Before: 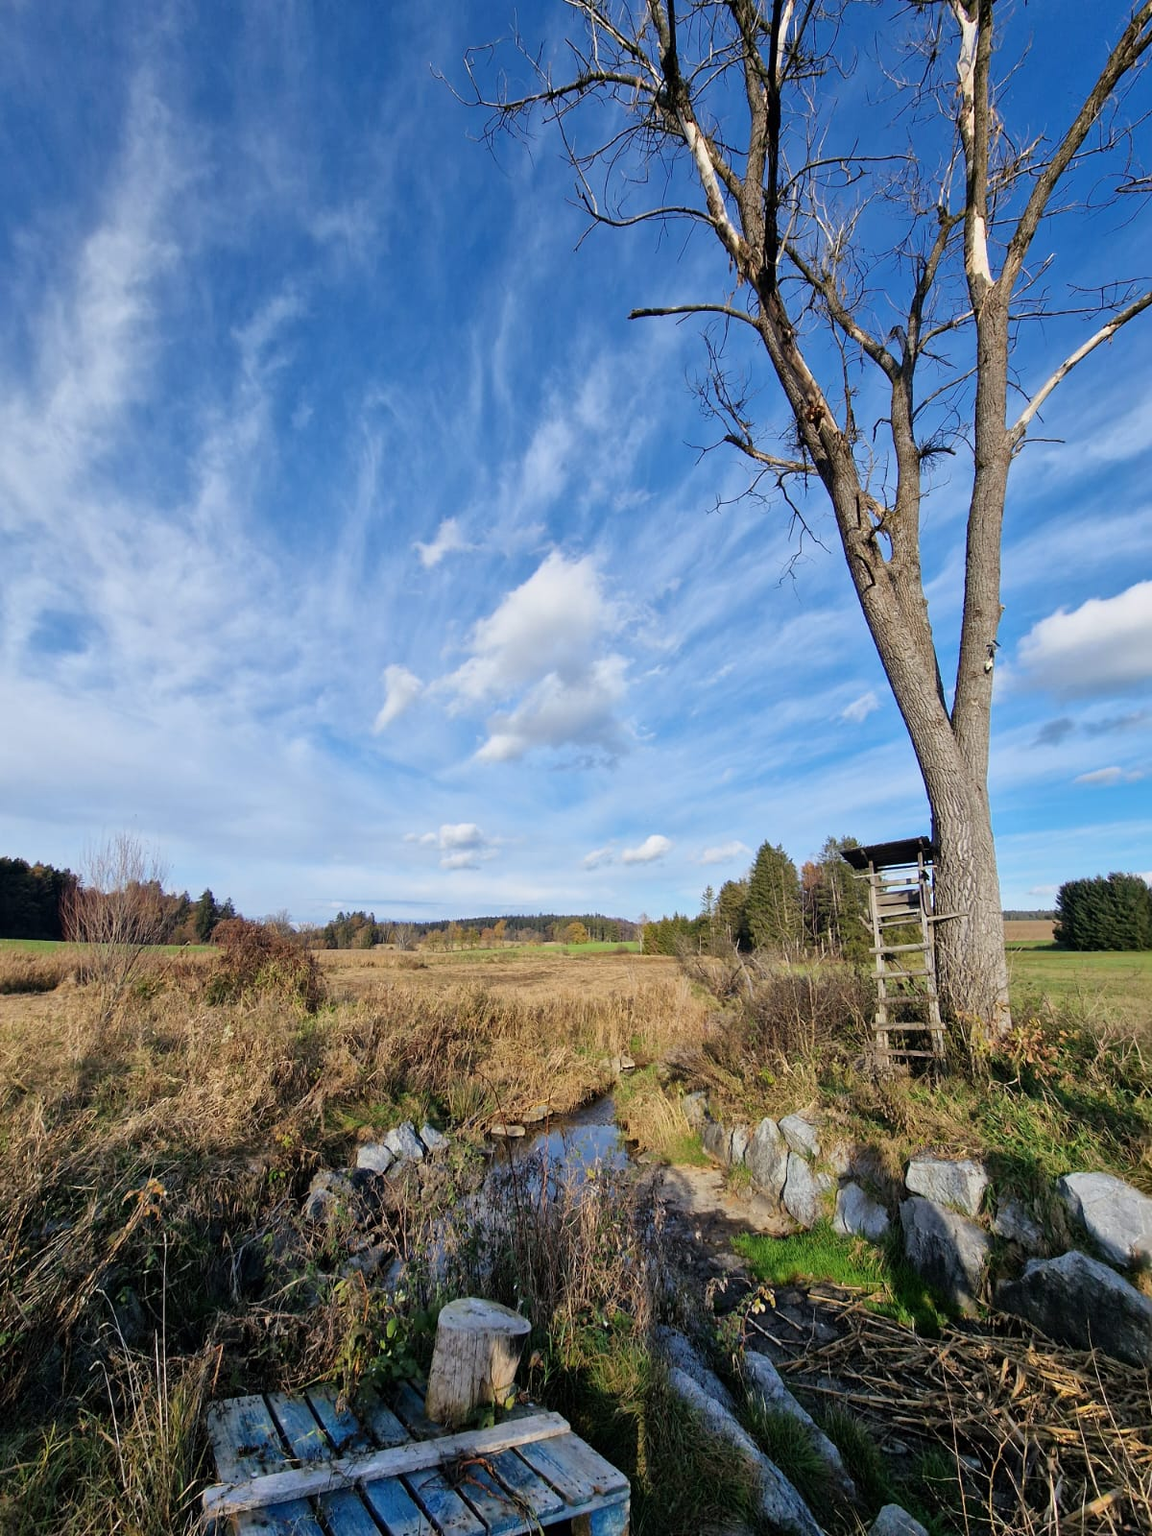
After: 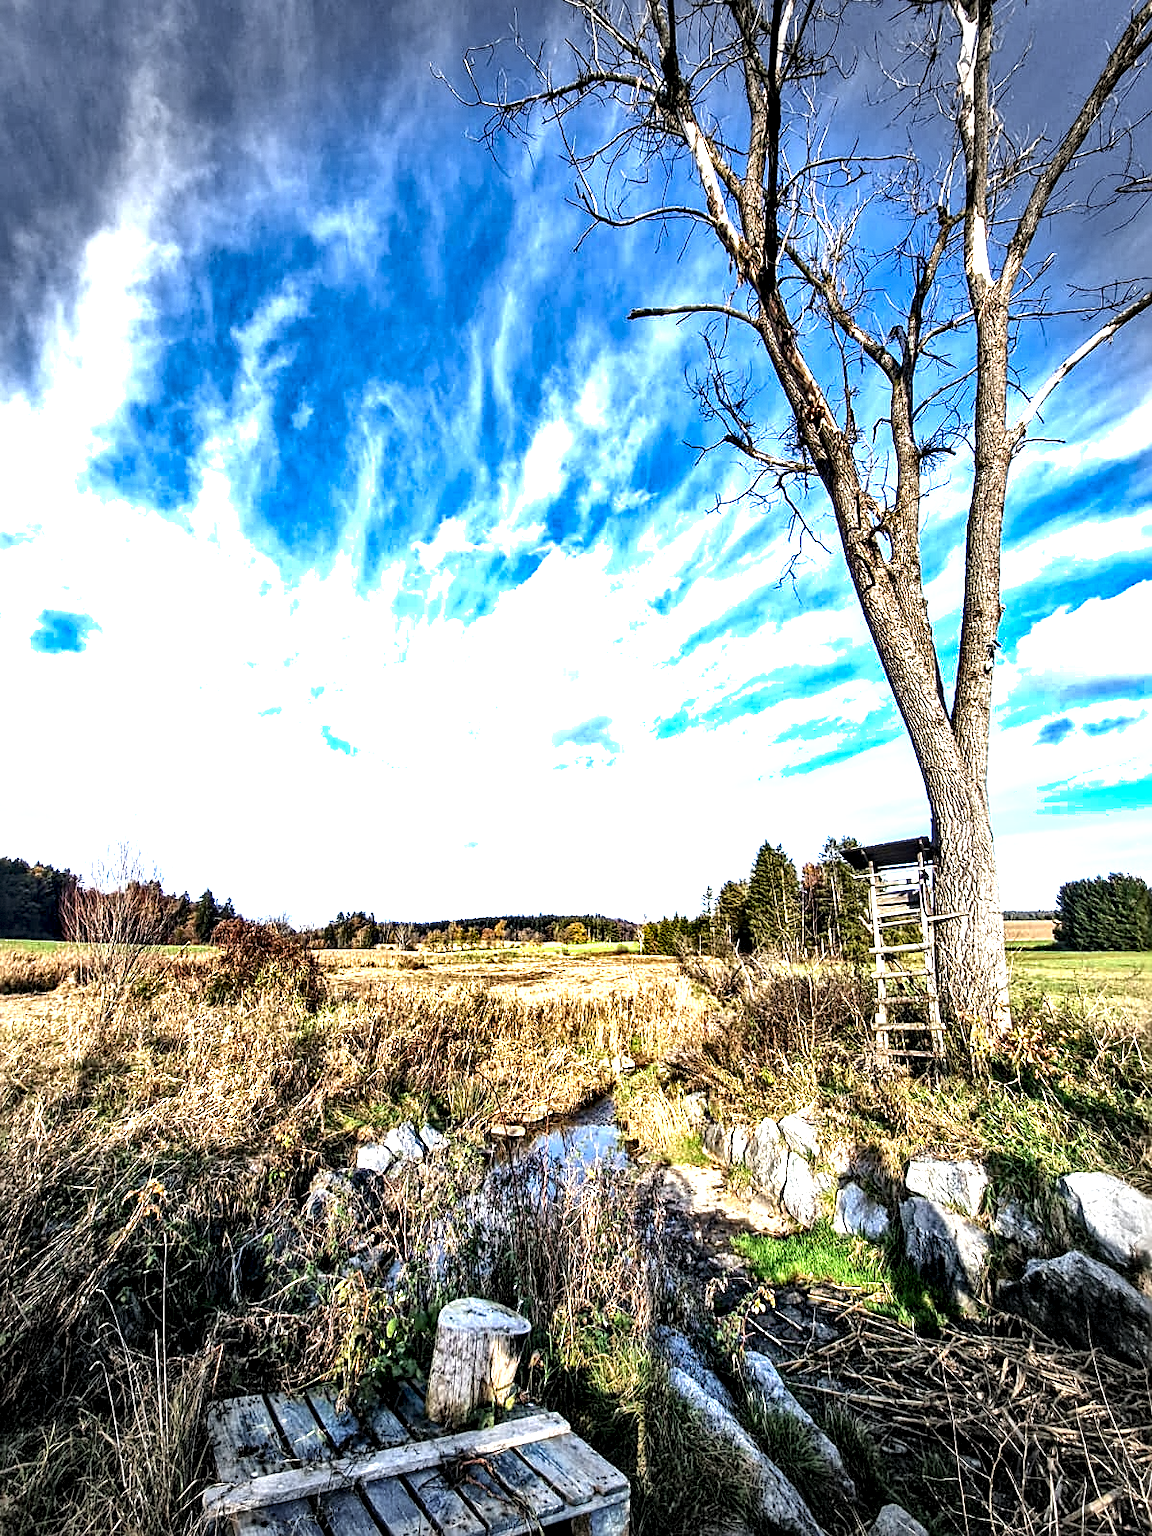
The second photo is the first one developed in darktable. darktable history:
sharpen: on, module defaults
exposure: black level correction 0, exposure 1.354 EV, compensate highlight preservation false
vignetting: fall-off start 76.7%, fall-off radius 26.44%, width/height ratio 0.965, dithering 8-bit output
shadows and highlights: low approximation 0.01, soften with gaussian
local contrast: detail 204%
